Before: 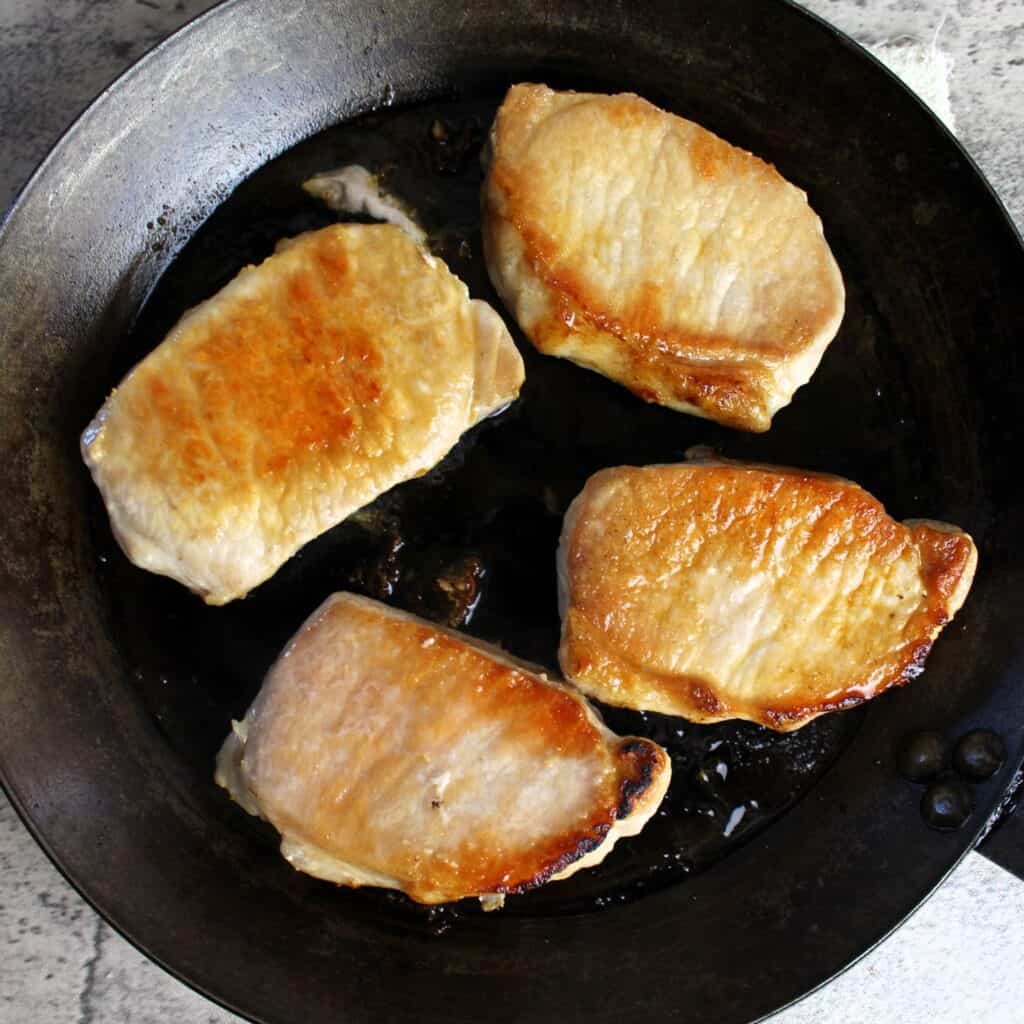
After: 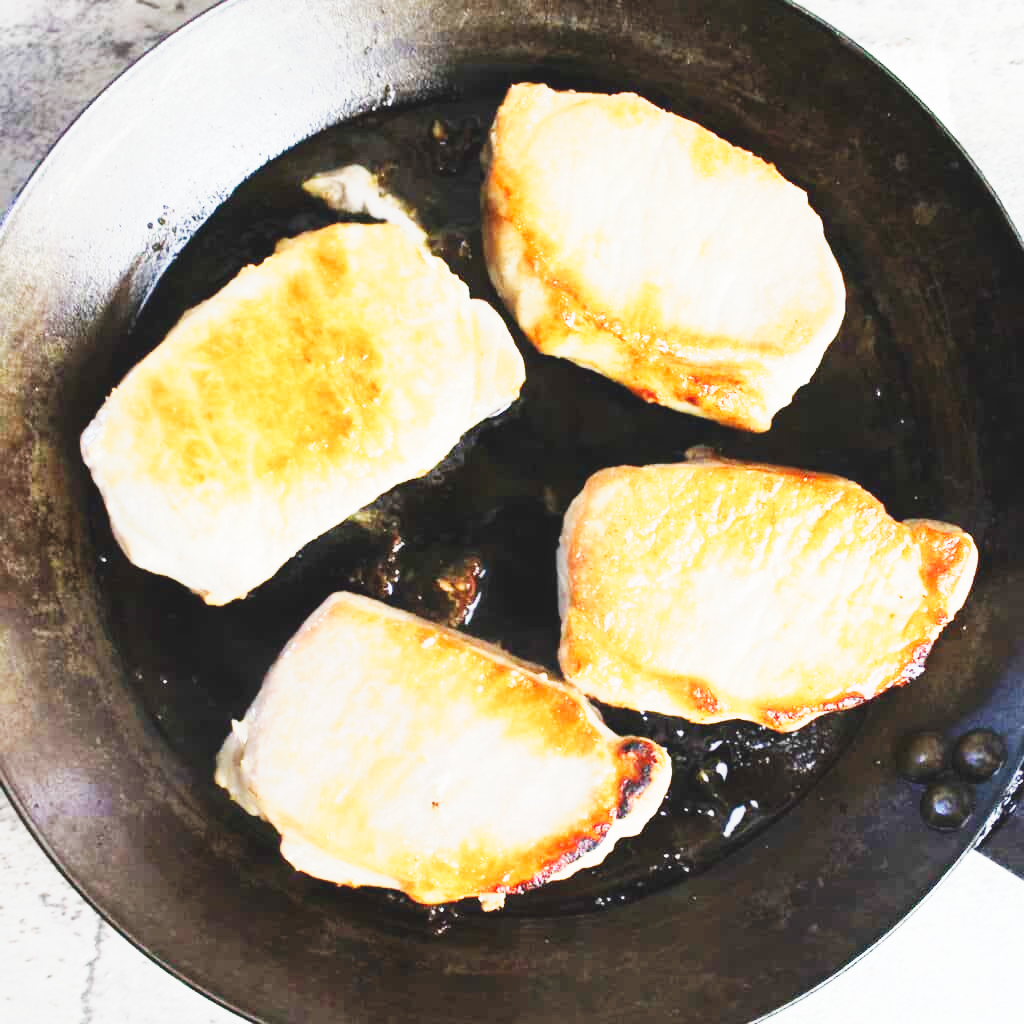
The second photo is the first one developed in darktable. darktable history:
tone curve: curves: ch0 [(0, 0) (0.131, 0.094) (0.326, 0.386) (0.481, 0.623) (0.593, 0.764) (0.812, 0.933) (1, 0.974)]; ch1 [(0, 0) (0.366, 0.367) (0.475, 0.453) (0.494, 0.493) (0.504, 0.497) (0.553, 0.584) (1, 1)]; ch2 [(0, 0) (0.333, 0.346) (0.375, 0.375) (0.424, 0.43) (0.476, 0.492) (0.502, 0.503) (0.533, 0.556) (0.566, 0.599) (0.614, 0.653) (1, 1)], preserve colors none
exposure: black level correction -0.005, exposure 1 EV, compensate highlight preservation false
base curve: curves: ch0 [(0, 0) (0.204, 0.334) (0.55, 0.733) (1, 1)], preserve colors none
contrast equalizer: octaves 7, y [[0.5, 0.502, 0.506, 0.511, 0.52, 0.537], [0.5 ×6], [0.505, 0.509, 0.518, 0.534, 0.553, 0.561], [0 ×6], [0 ×6]], mix -0.996
